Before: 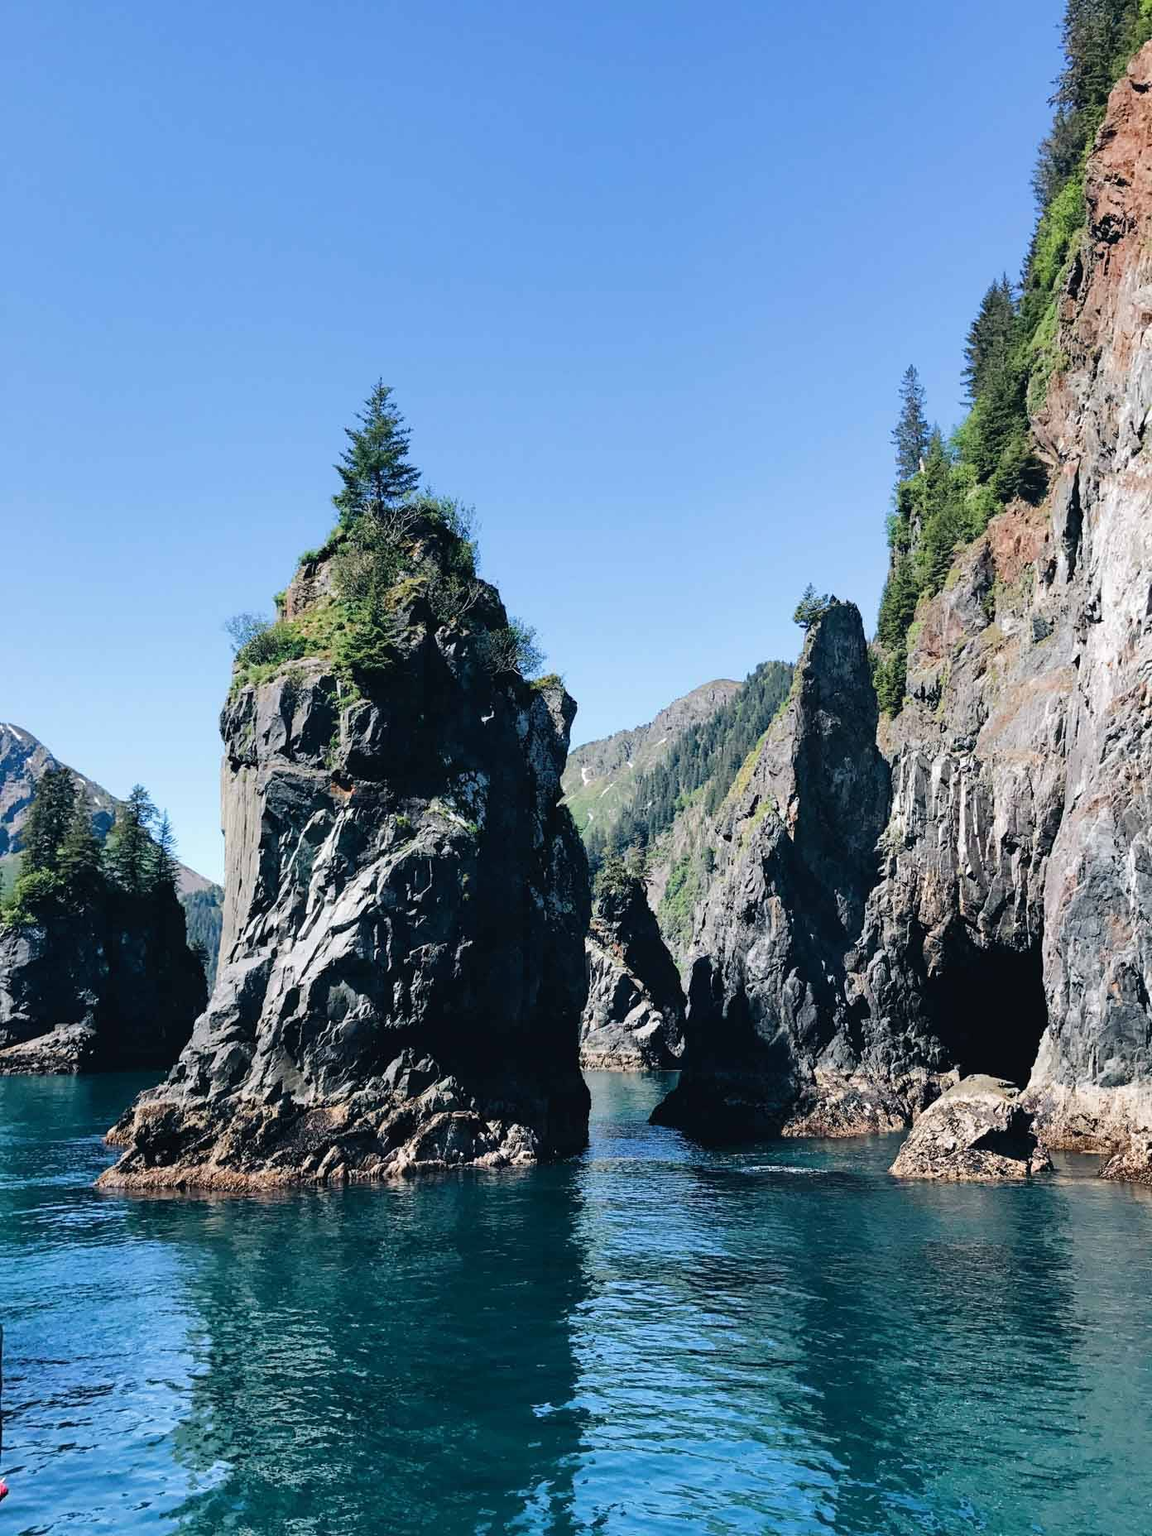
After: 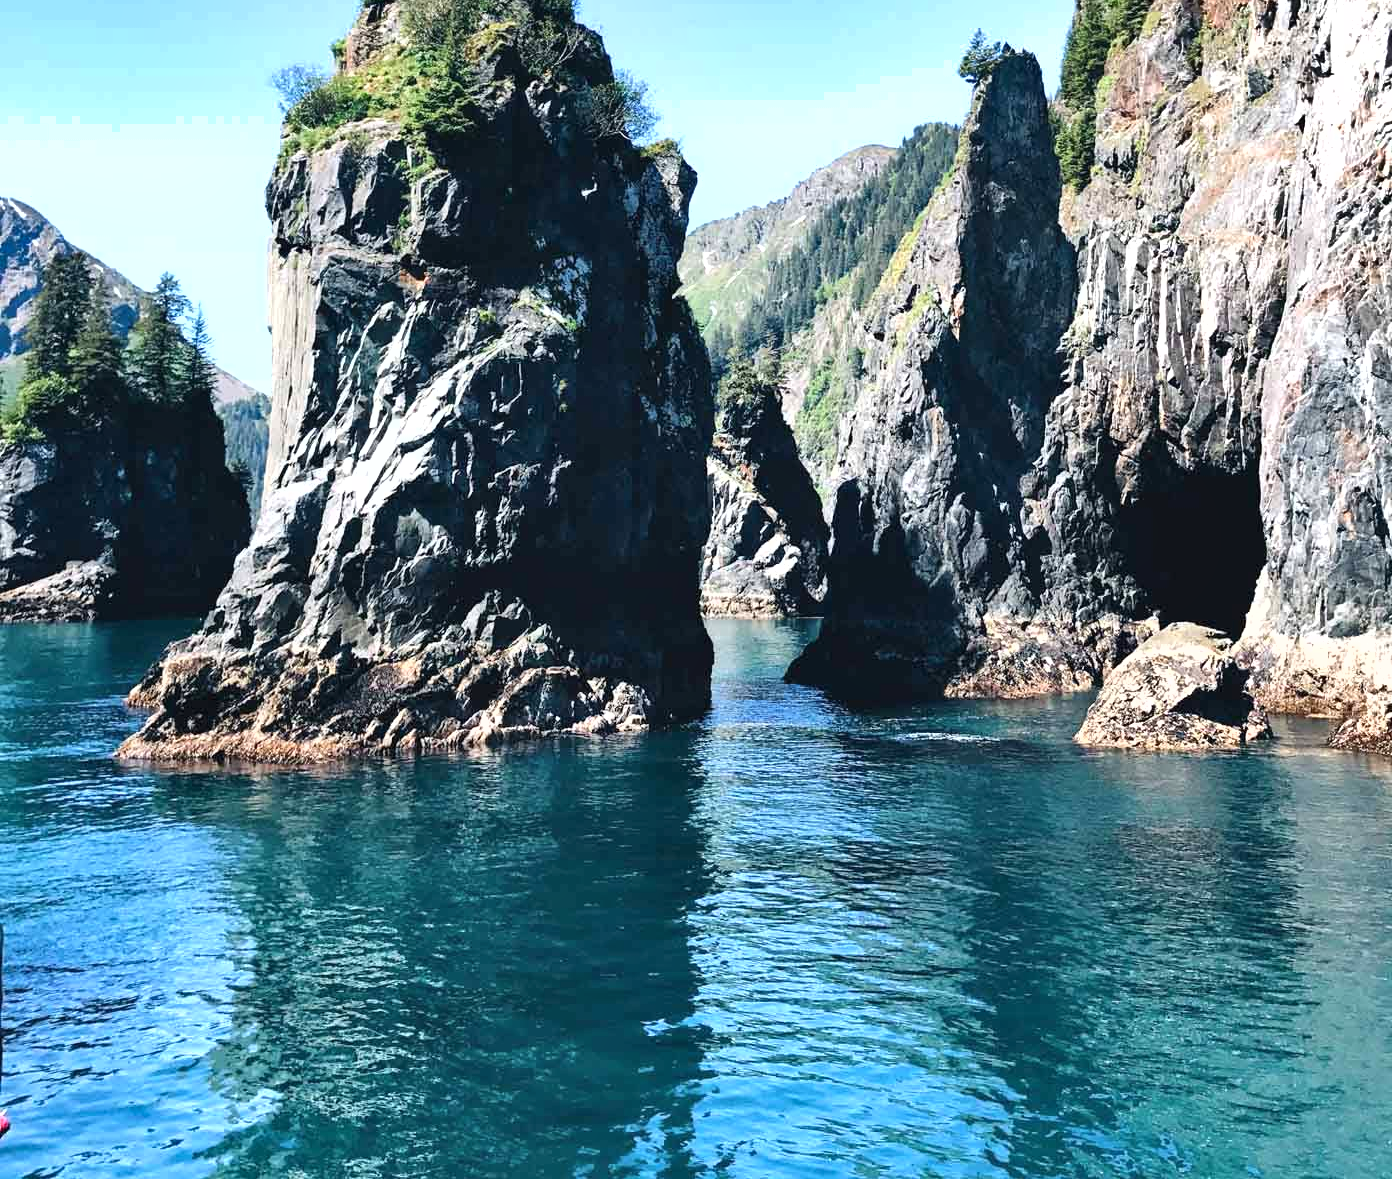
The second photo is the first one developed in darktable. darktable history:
exposure: black level correction 0, exposure 0.7 EV, compensate exposure bias true, compensate highlight preservation false
crop and rotate: top 36.435%
shadows and highlights: low approximation 0.01, soften with gaussian
